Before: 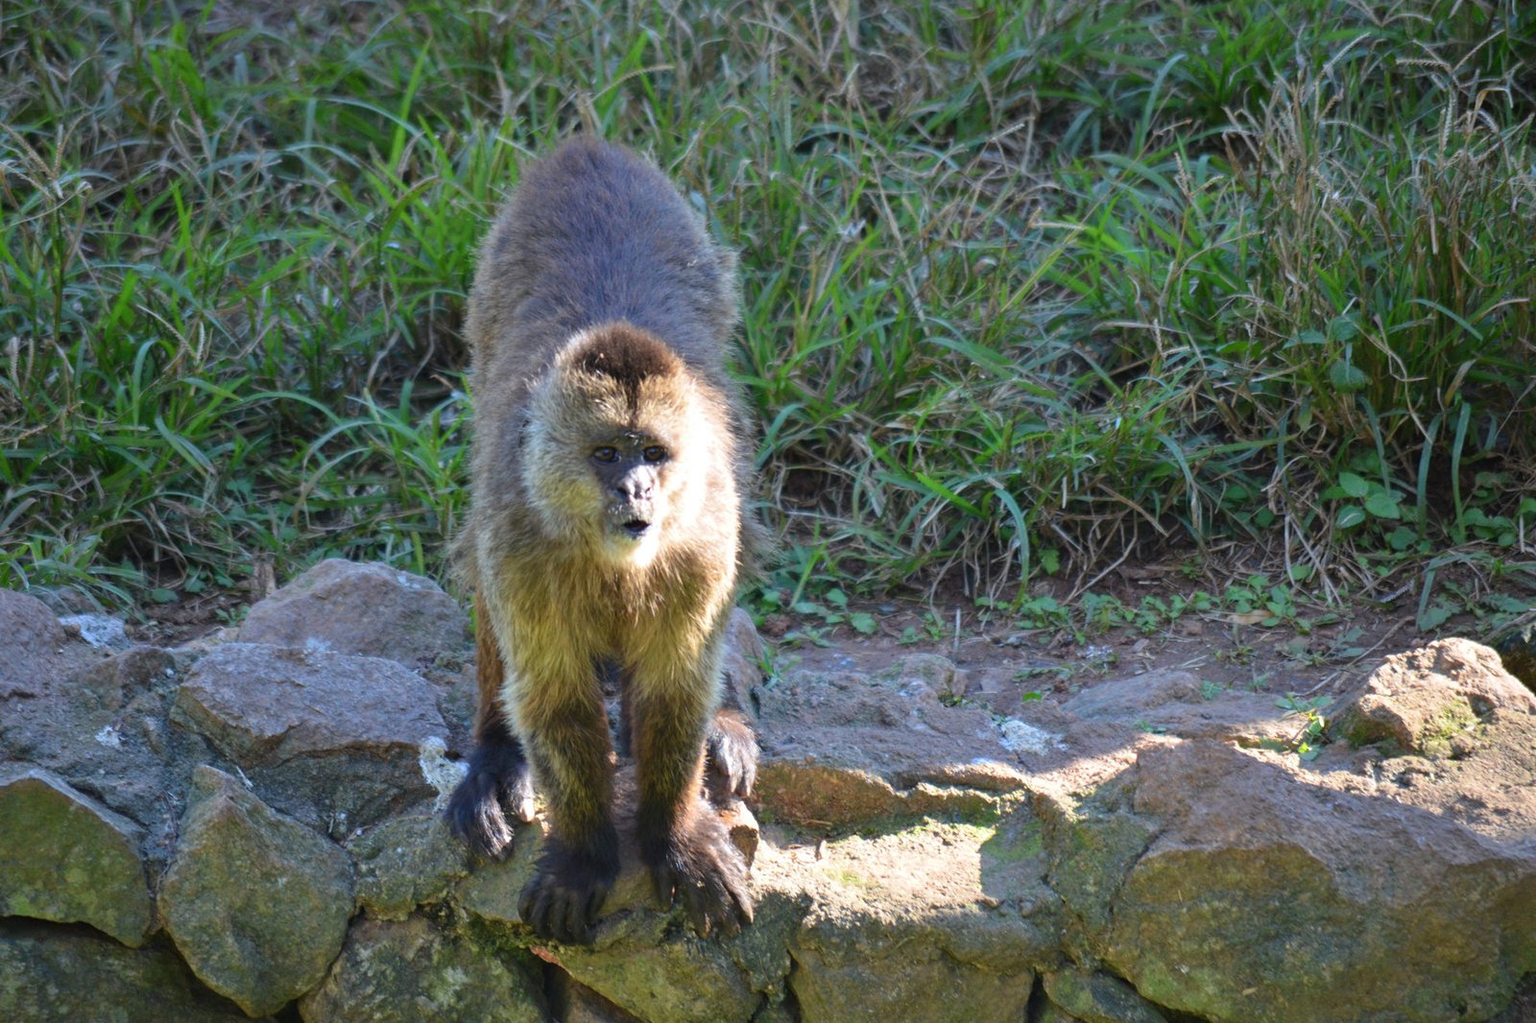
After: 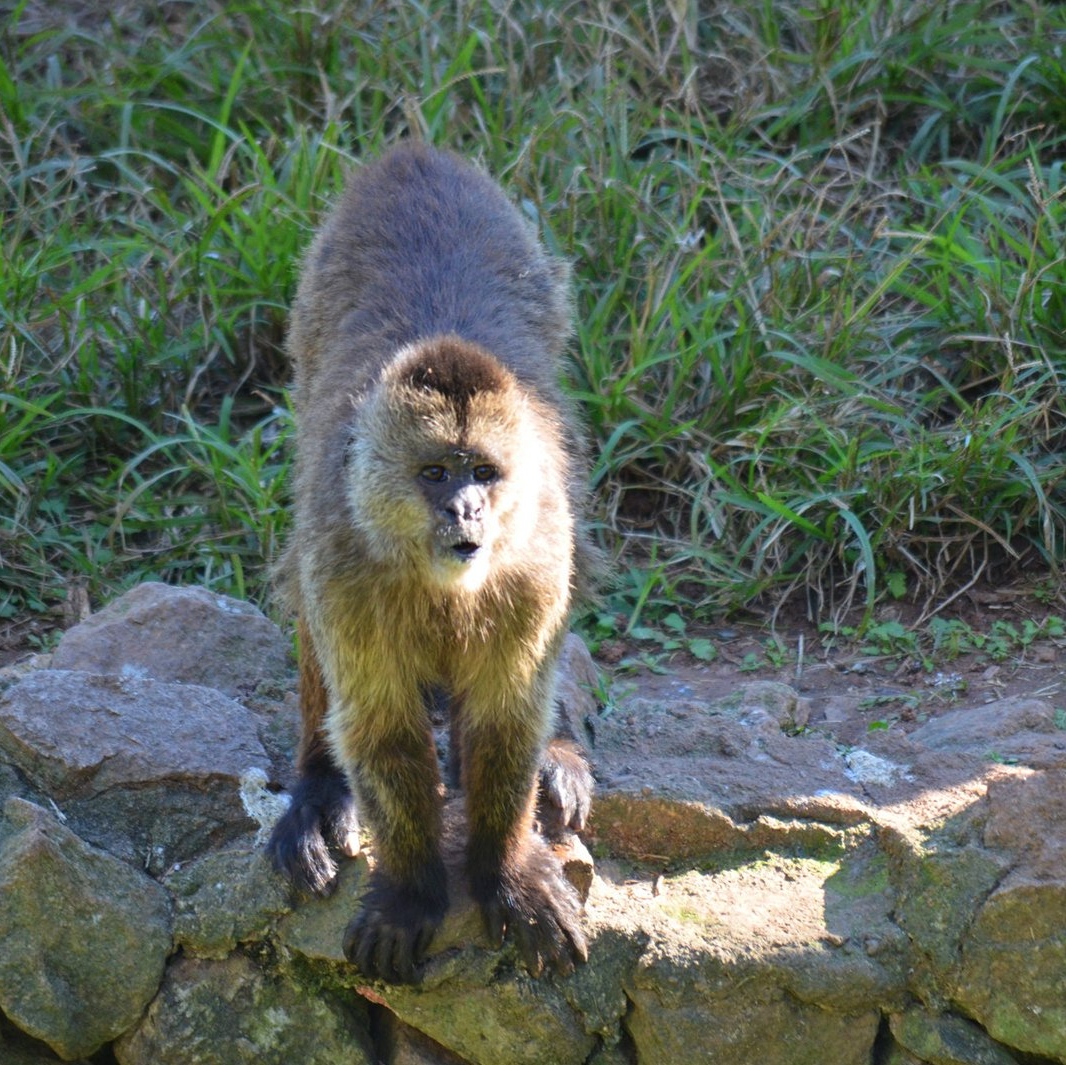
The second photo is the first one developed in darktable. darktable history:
crop and rotate: left 12.396%, right 20.923%
